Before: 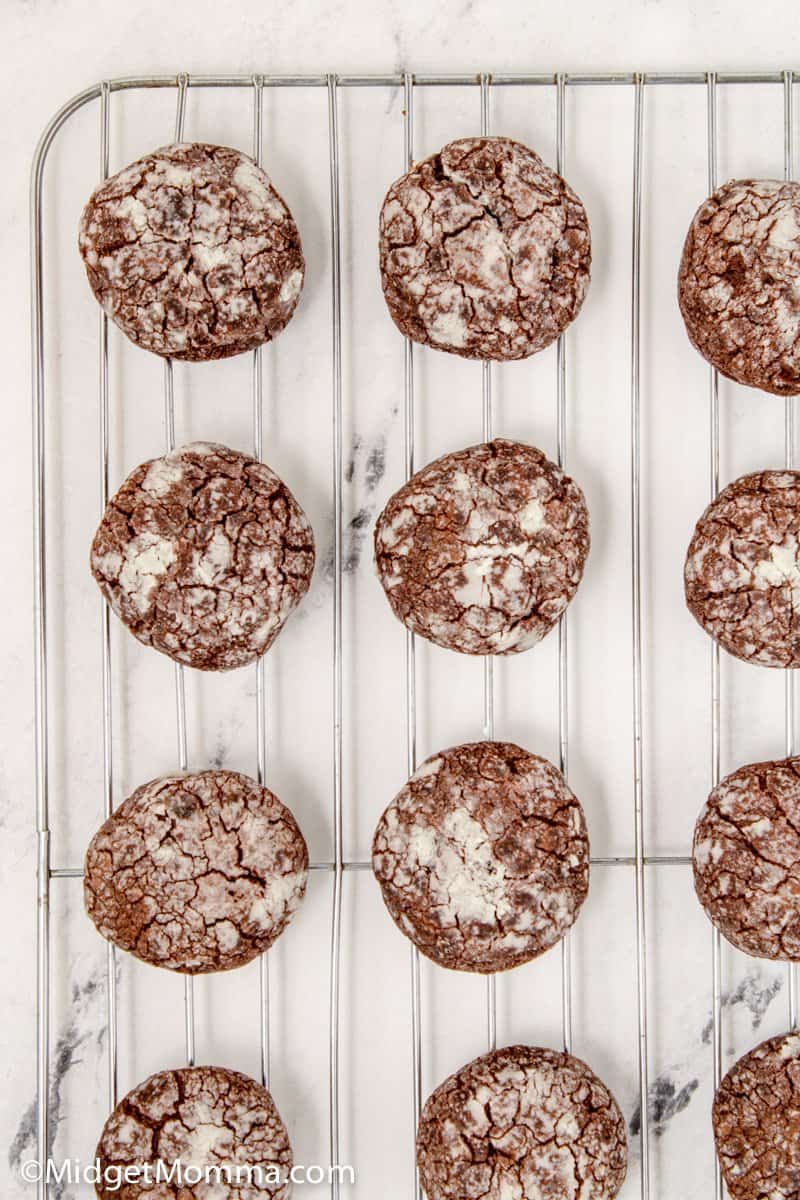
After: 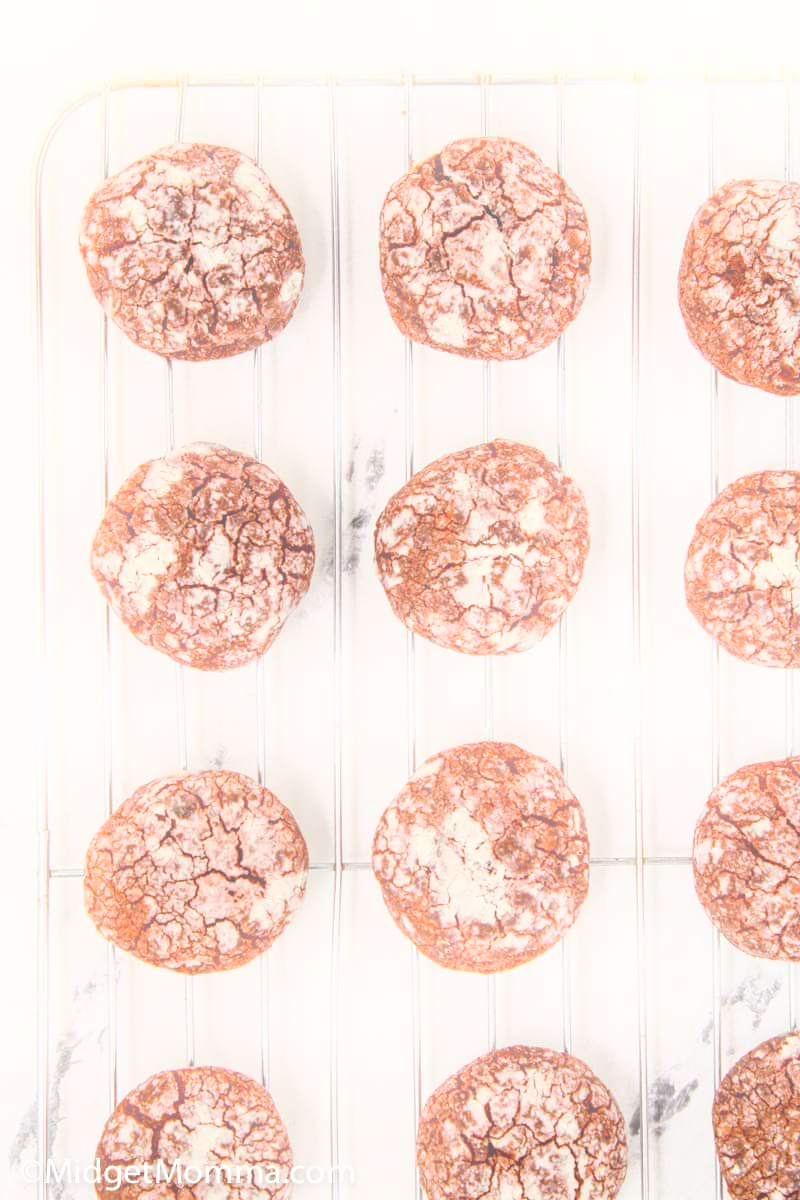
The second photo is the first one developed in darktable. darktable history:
bloom: size 16%, threshold 98%, strength 20%
tone curve: curves: ch0 [(0, 0.003) (0.117, 0.101) (0.257, 0.246) (0.408, 0.432) (0.632, 0.716) (0.795, 0.884) (1, 1)]; ch1 [(0, 0) (0.227, 0.197) (0.405, 0.421) (0.501, 0.501) (0.522, 0.526) (0.546, 0.564) (0.589, 0.602) (0.696, 0.761) (0.976, 0.992)]; ch2 [(0, 0) (0.208, 0.176) (0.377, 0.38) (0.5, 0.5) (0.537, 0.534) (0.571, 0.577) (0.627, 0.64) (0.698, 0.76) (1, 1)], color space Lab, independent channels, preserve colors none
